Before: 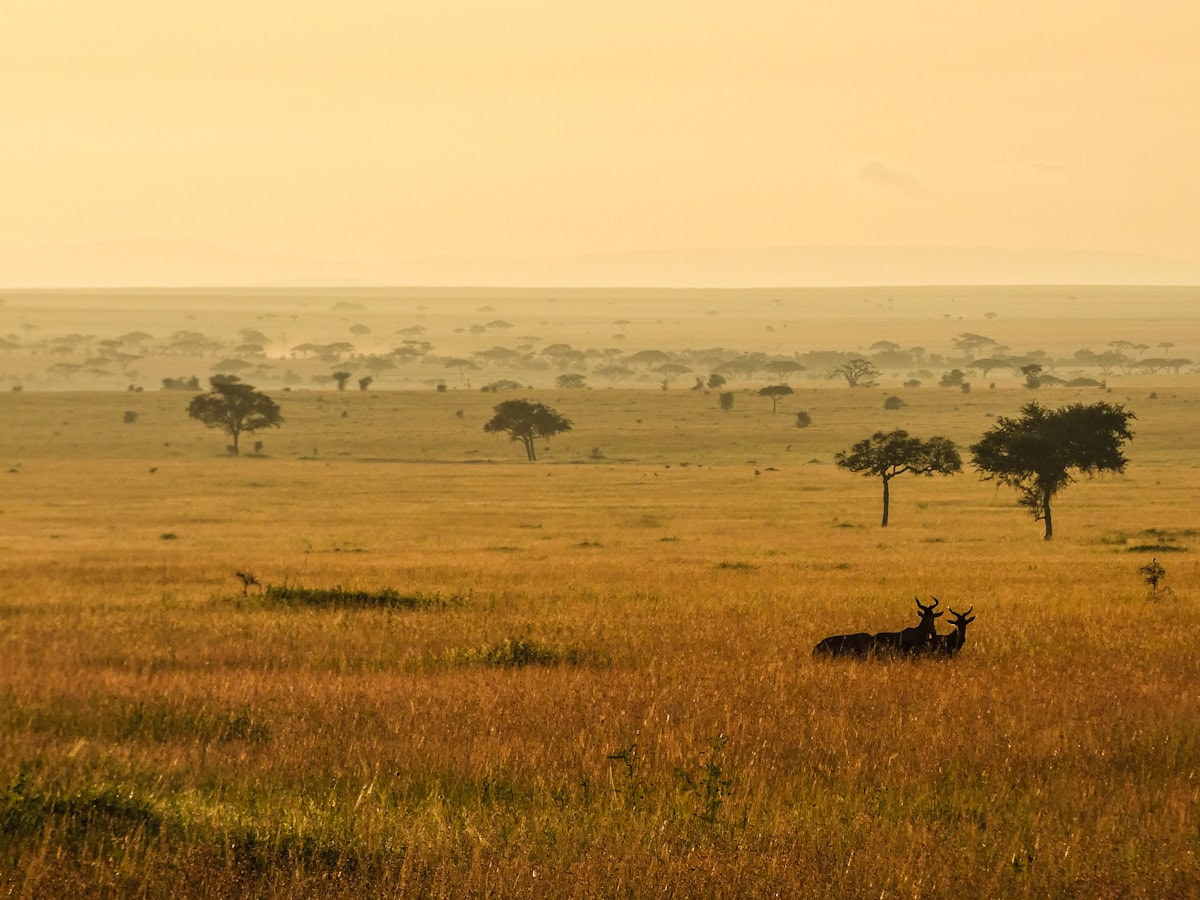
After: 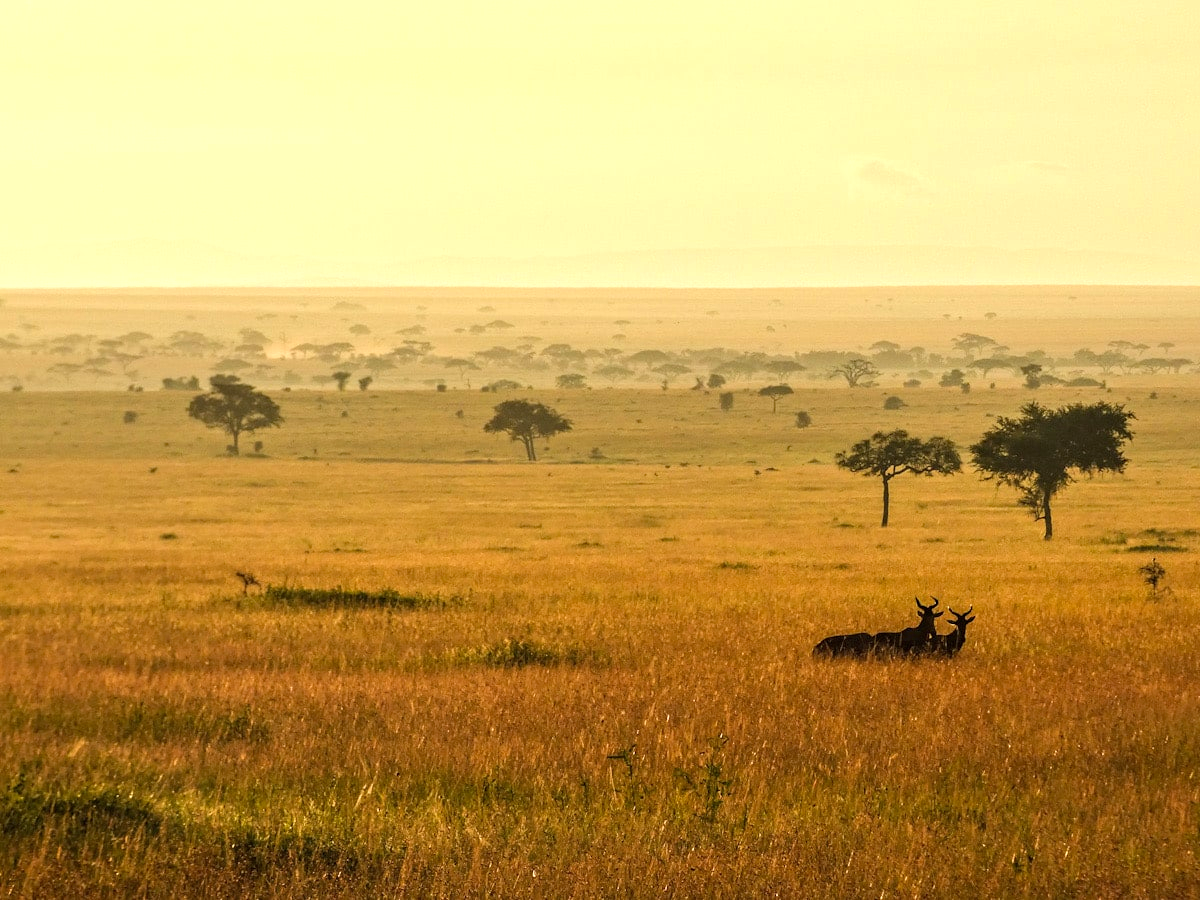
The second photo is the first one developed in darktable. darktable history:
haze removal: compatibility mode true, adaptive false
exposure: black level correction 0.001, exposure 0.5 EV, compensate exposure bias true, compensate highlight preservation false
